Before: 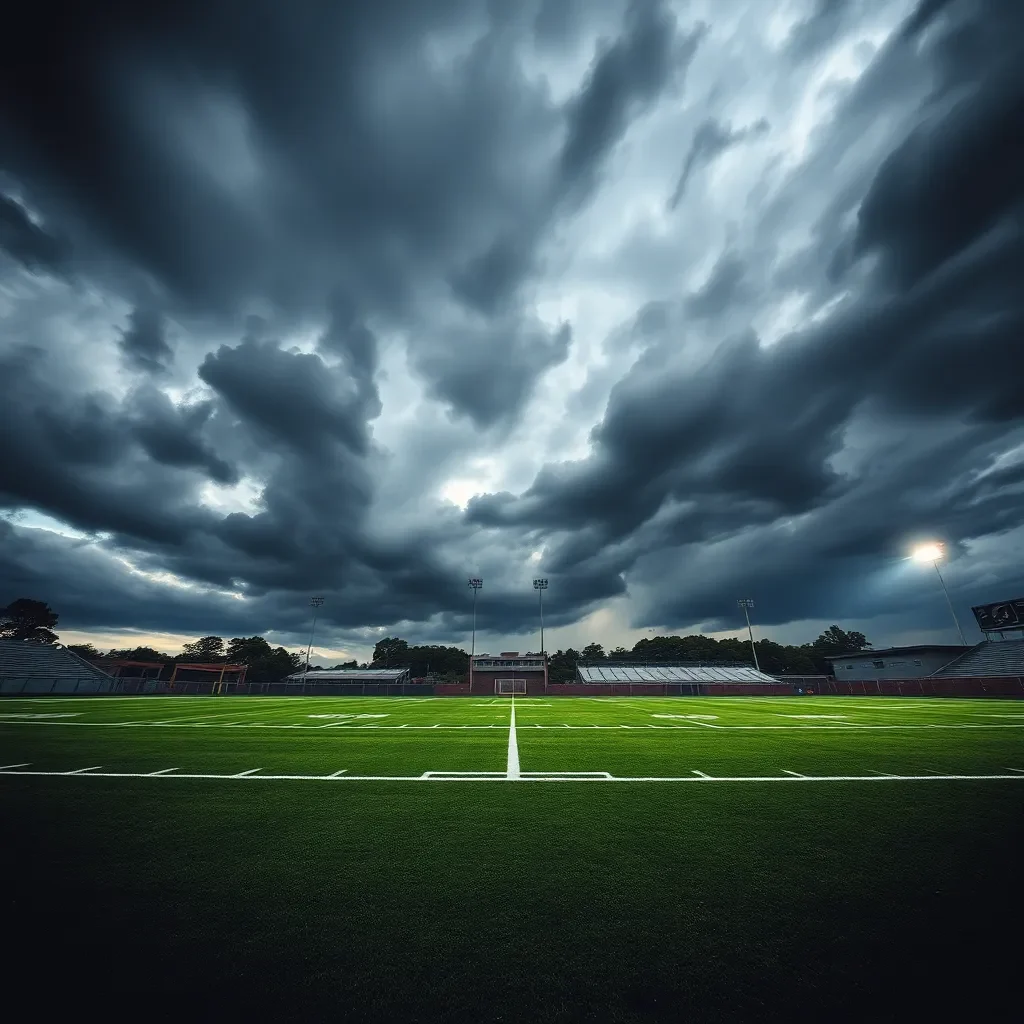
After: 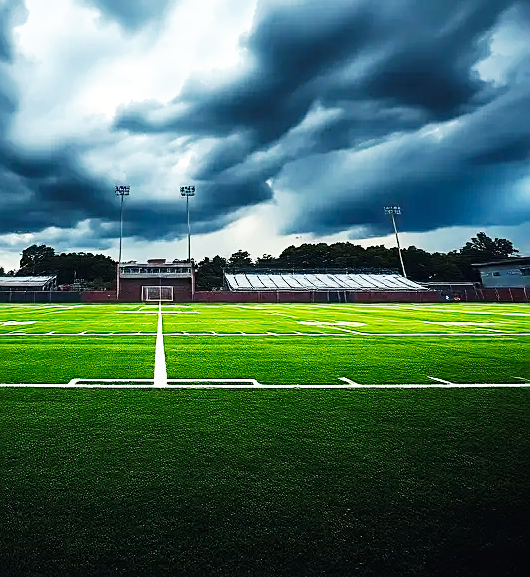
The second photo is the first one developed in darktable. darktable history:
sharpen: on, module defaults
base curve: curves: ch0 [(0, 0) (0.007, 0.004) (0.027, 0.03) (0.046, 0.07) (0.207, 0.54) (0.442, 0.872) (0.673, 0.972) (1, 1)], preserve colors none
crop: left 34.487%, top 38.428%, right 13.711%, bottom 5.199%
